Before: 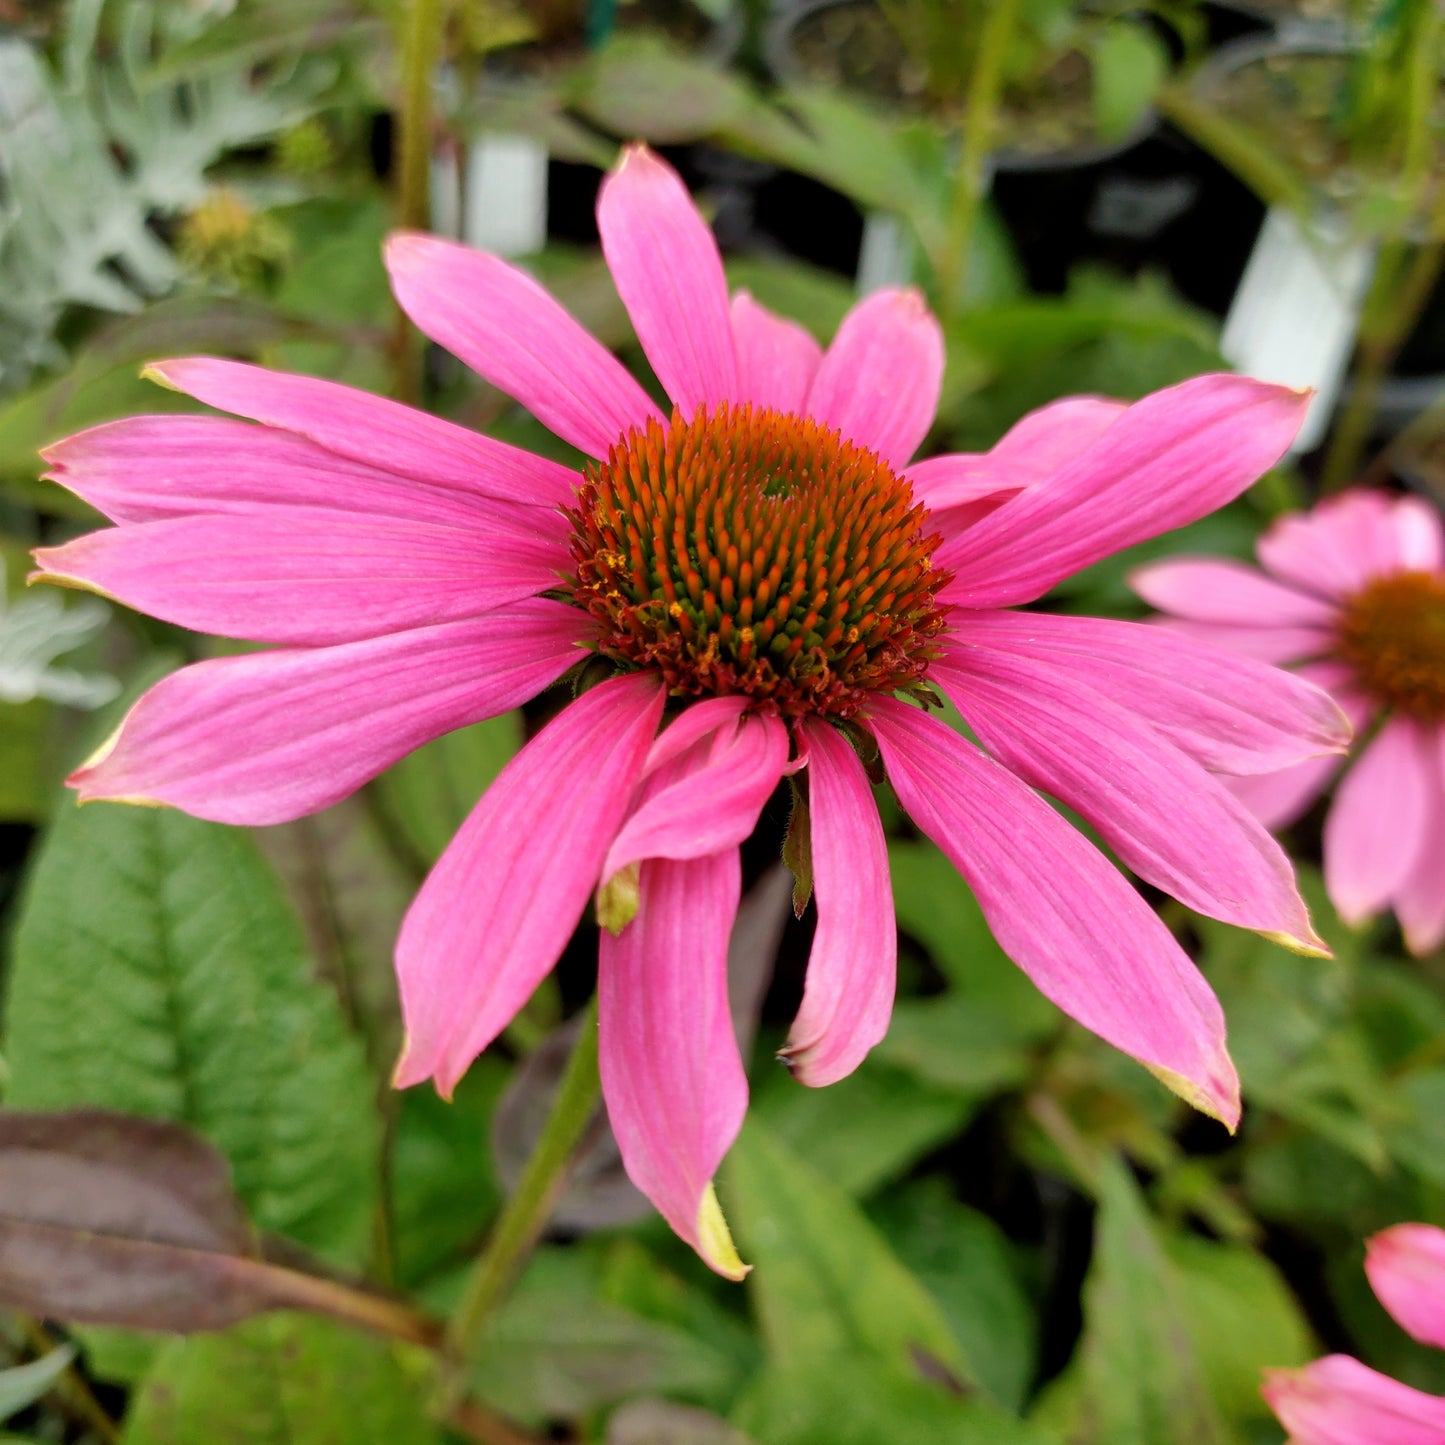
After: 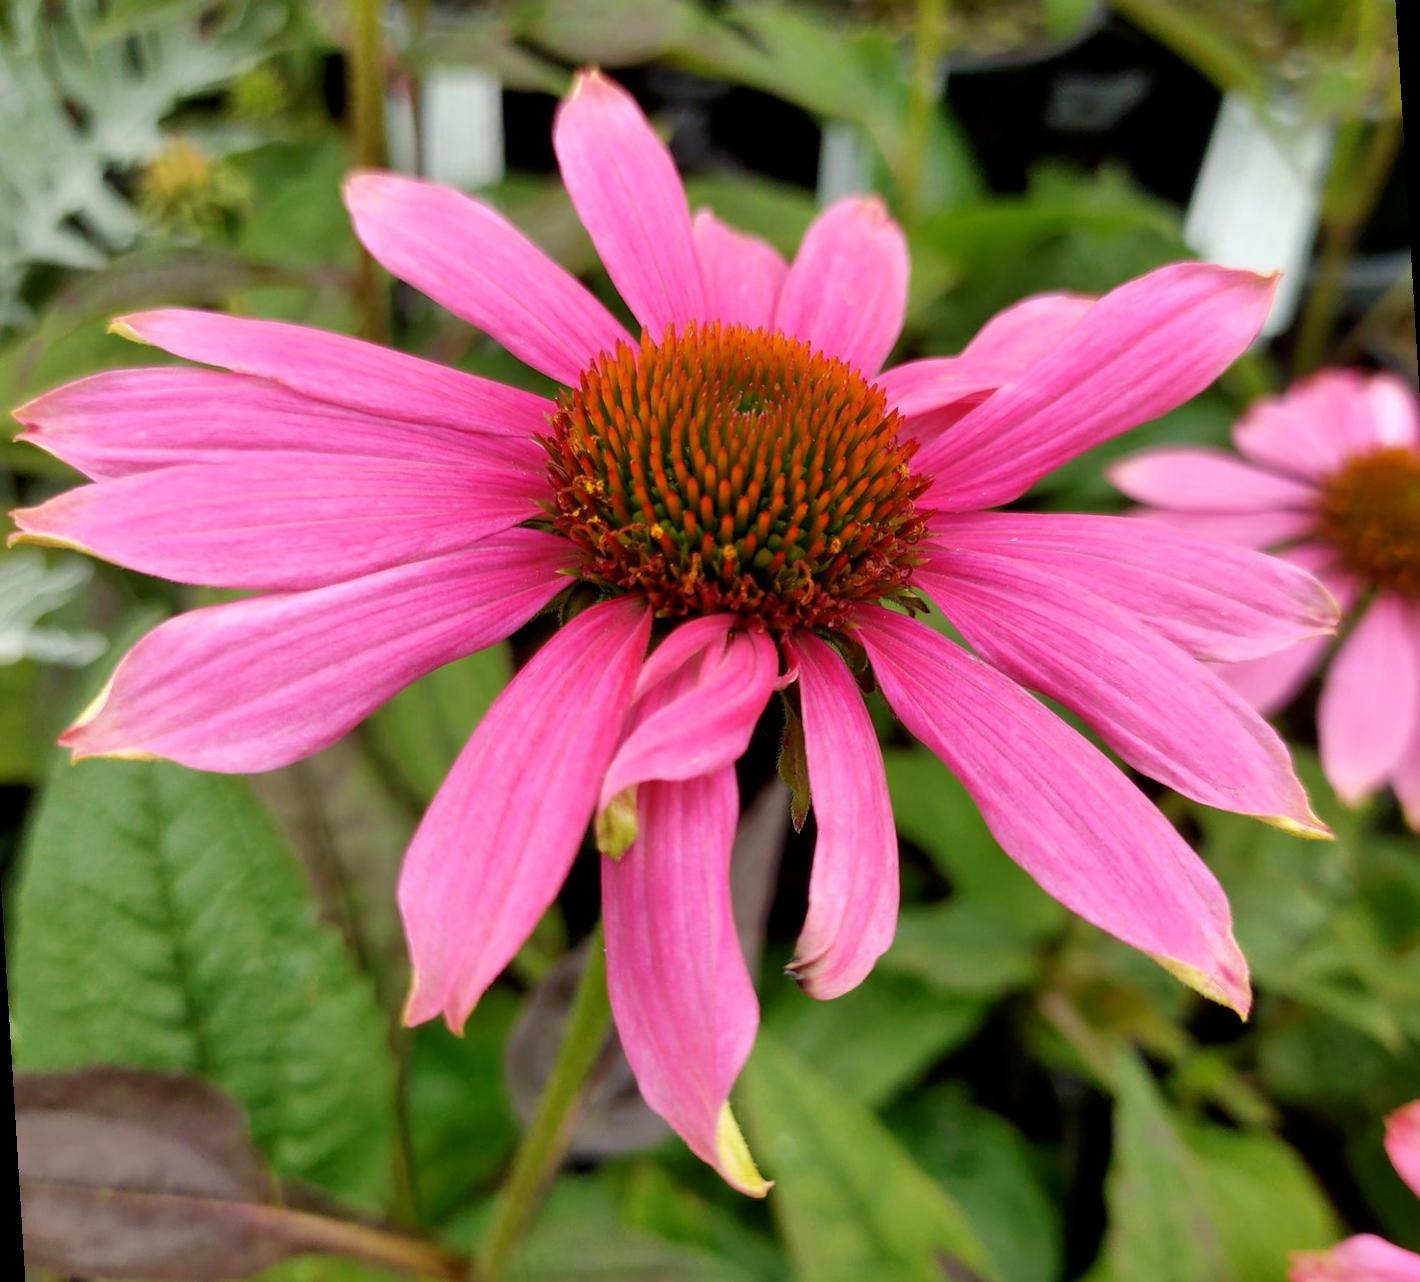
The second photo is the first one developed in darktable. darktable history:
shadows and highlights: shadows -30, highlights 30
rotate and perspective: rotation -3.52°, crop left 0.036, crop right 0.964, crop top 0.081, crop bottom 0.919
